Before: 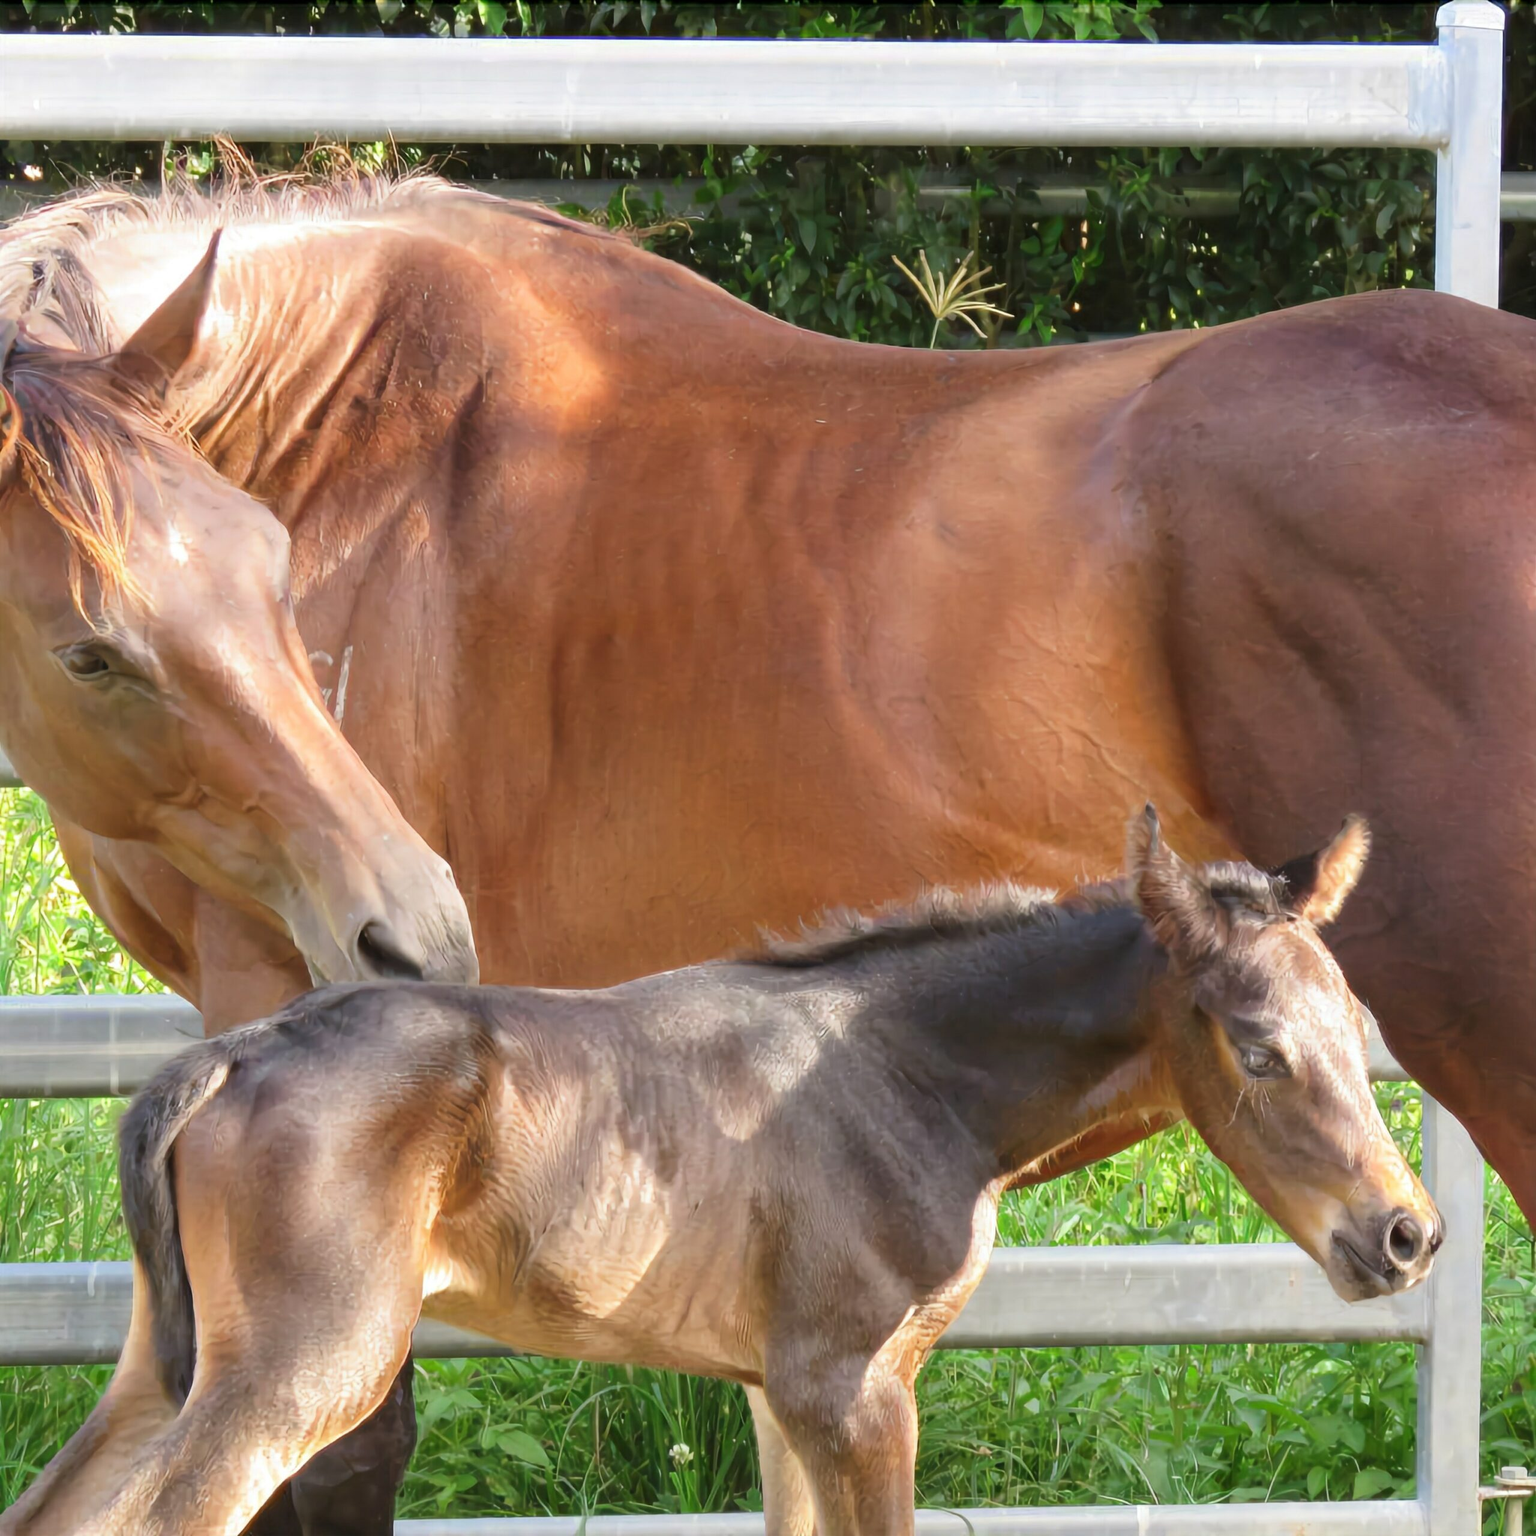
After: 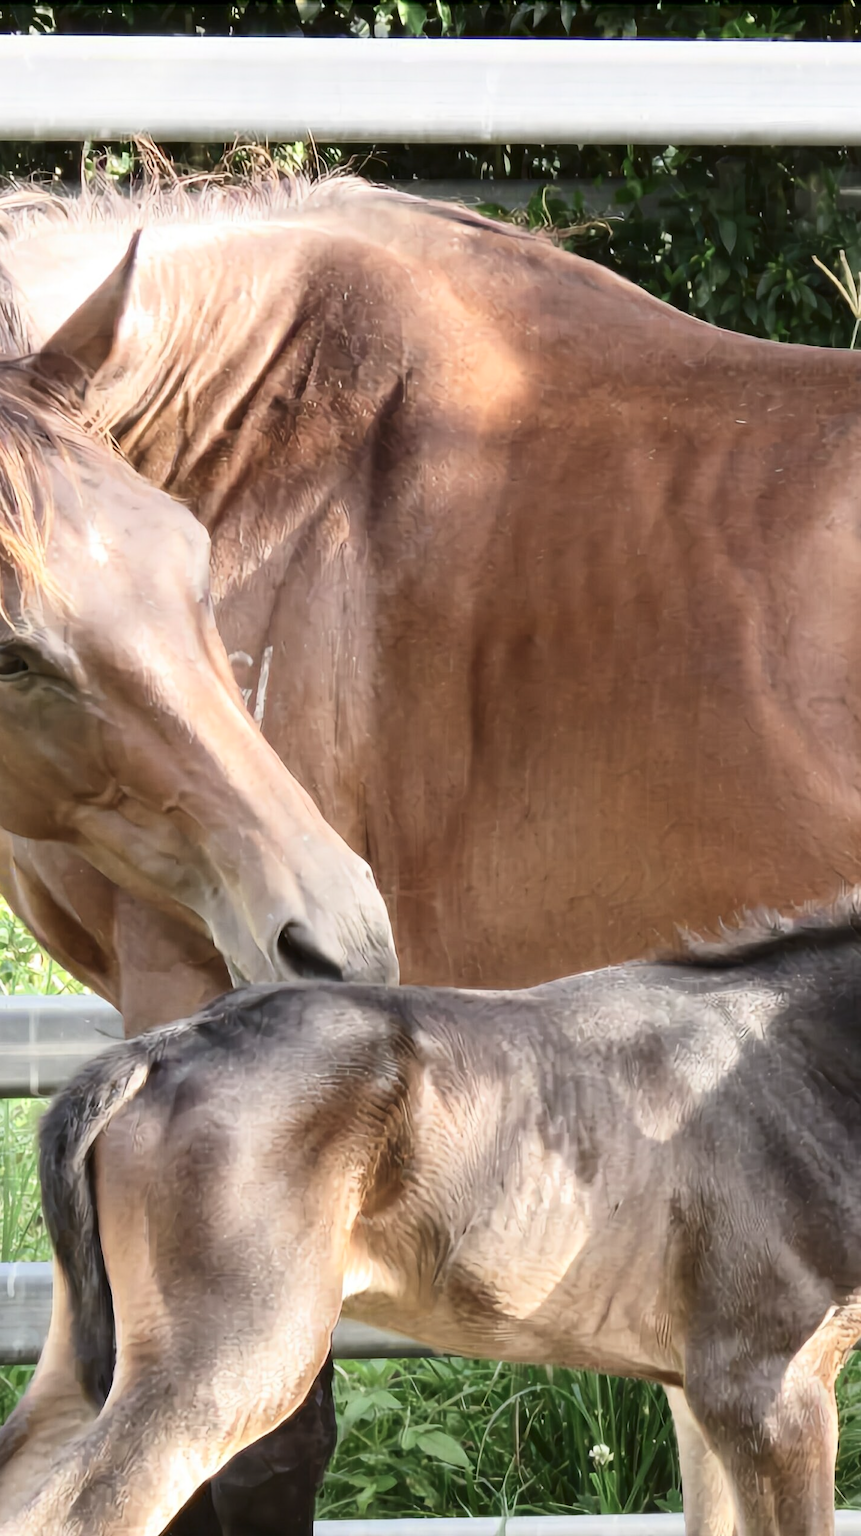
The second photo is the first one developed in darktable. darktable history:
crop: left 5.261%, right 38.61%
contrast brightness saturation: contrast 0.249, saturation -0.308
